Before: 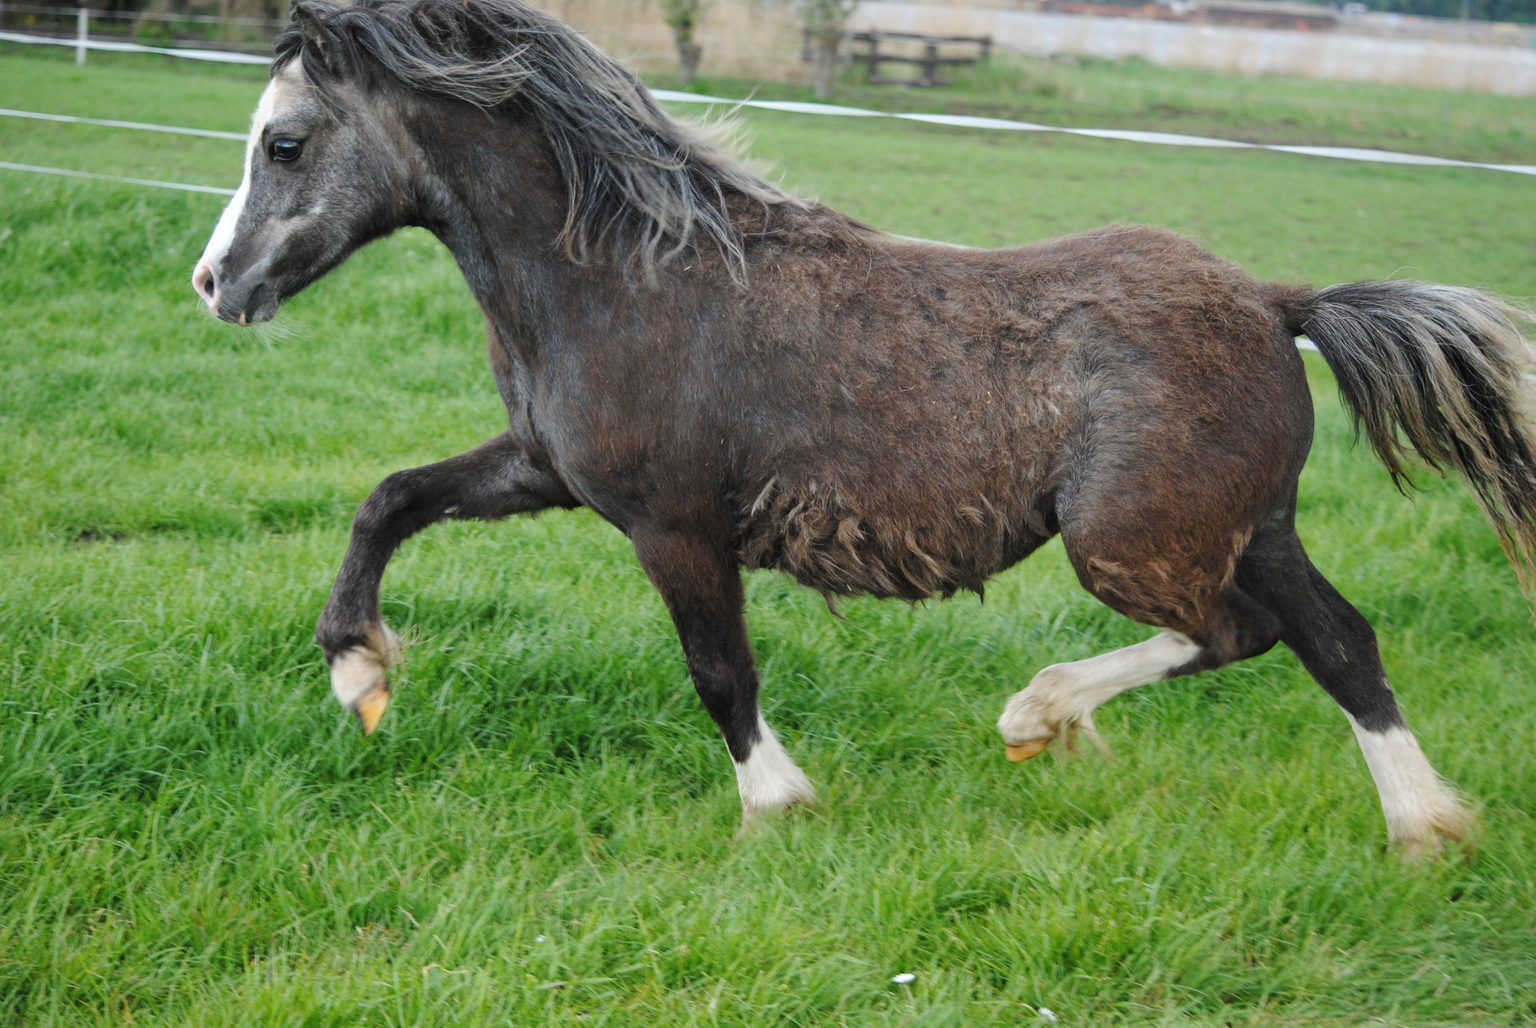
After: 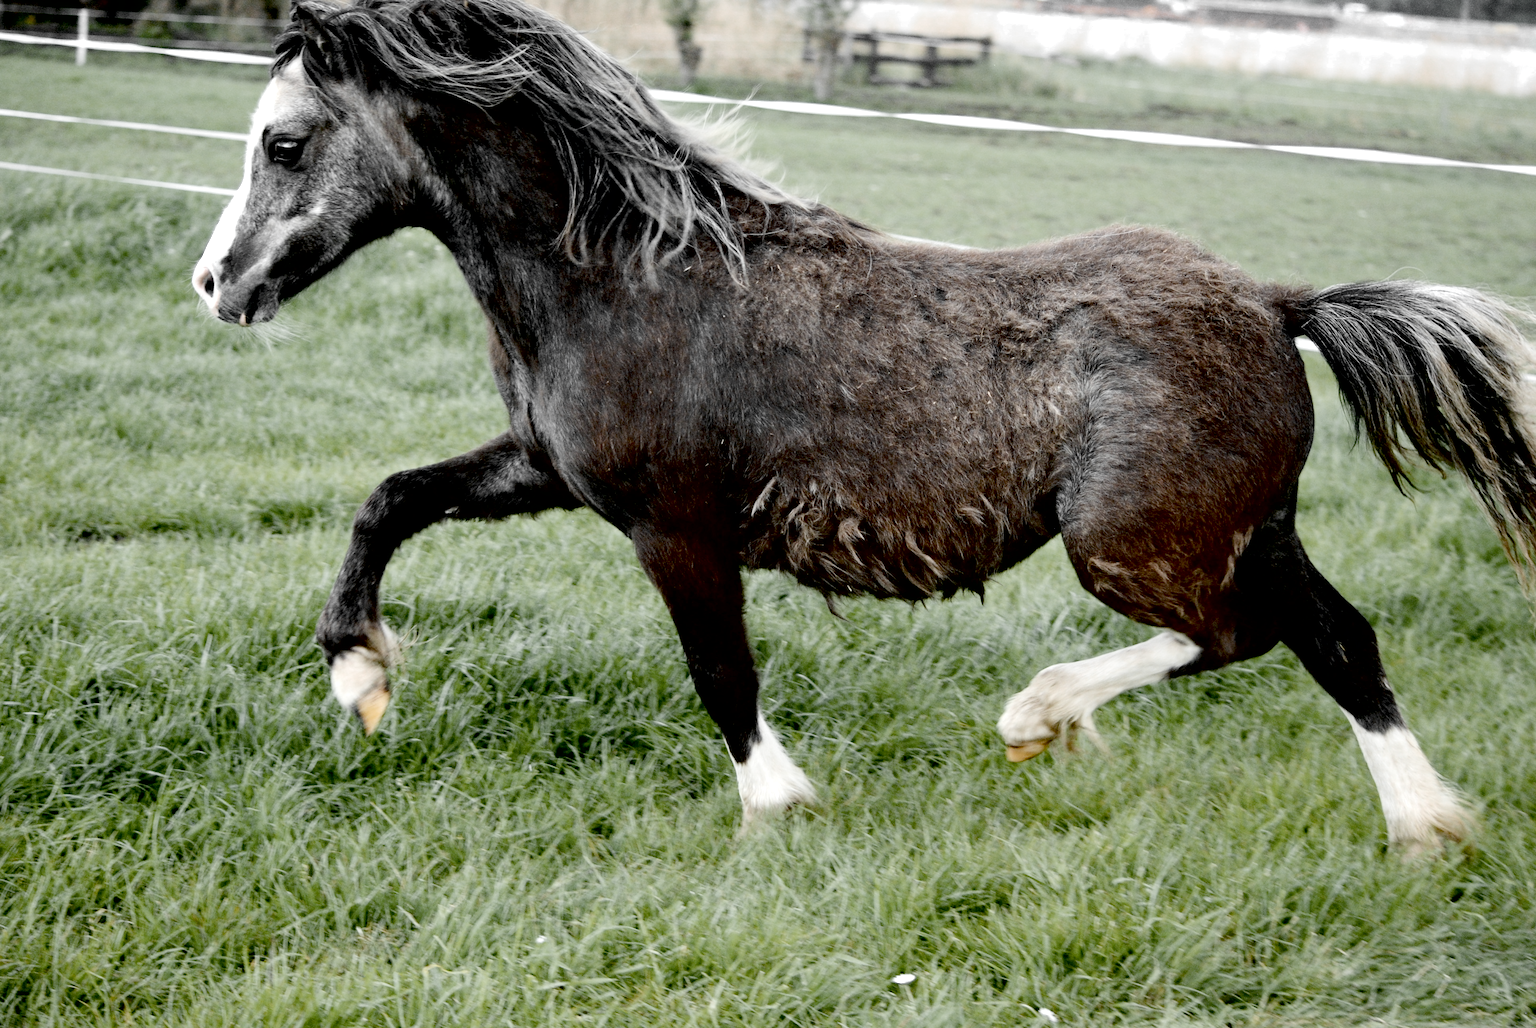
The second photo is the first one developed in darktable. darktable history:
color zones: curves: ch0 [(0, 0.613) (0.01, 0.613) (0.245, 0.448) (0.498, 0.529) (0.642, 0.665) (0.879, 0.777) (0.99, 0.613)]; ch1 [(0, 0.035) (0.121, 0.189) (0.259, 0.197) (0.415, 0.061) (0.589, 0.022) (0.732, 0.022) (0.857, 0.026) (0.991, 0.053)]
exposure: black level correction 0.04, exposure 0.5 EV, compensate highlight preservation false
contrast brightness saturation: contrast 0.18, saturation 0.3
